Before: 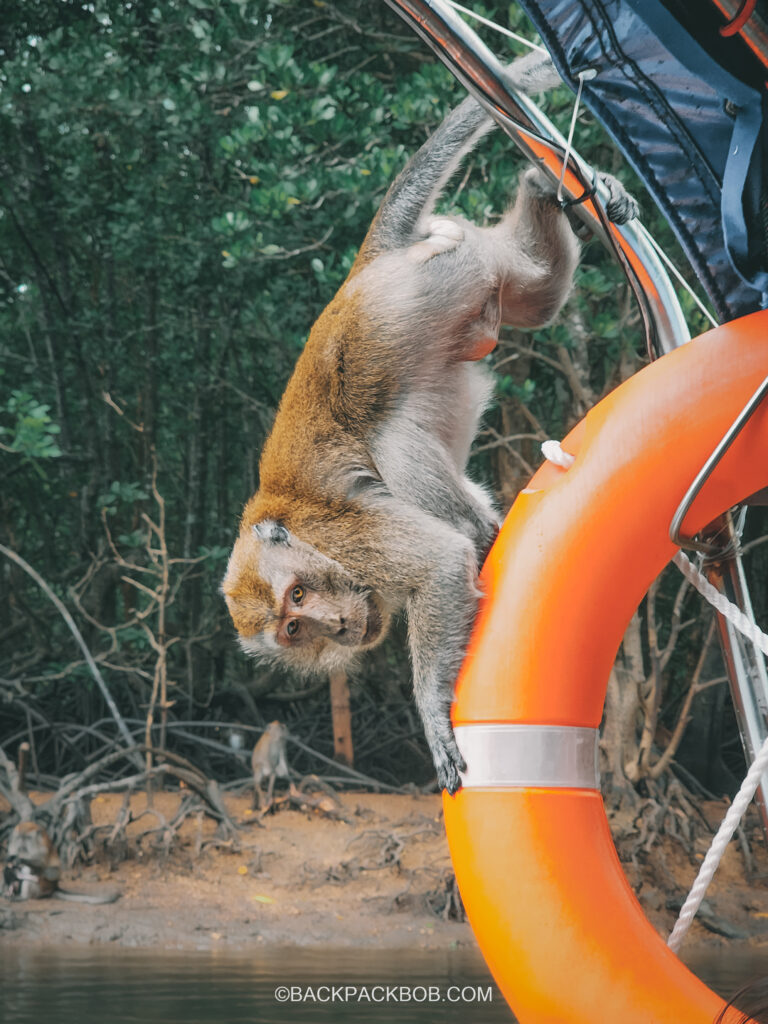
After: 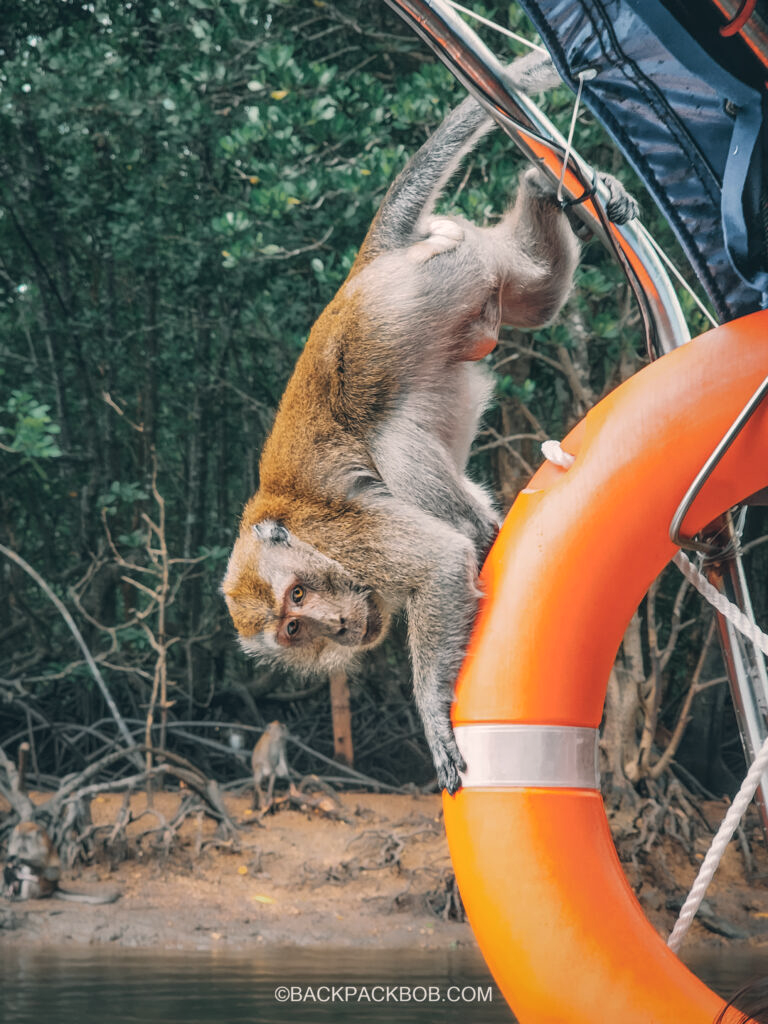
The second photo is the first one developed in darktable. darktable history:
local contrast: on, module defaults
color balance rgb: shadows lift › hue 87.51°, highlights gain › chroma 1.62%, highlights gain › hue 55.1°, global offset › chroma 0.06%, global offset › hue 253.66°, linear chroma grading › global chroma 0.5%
